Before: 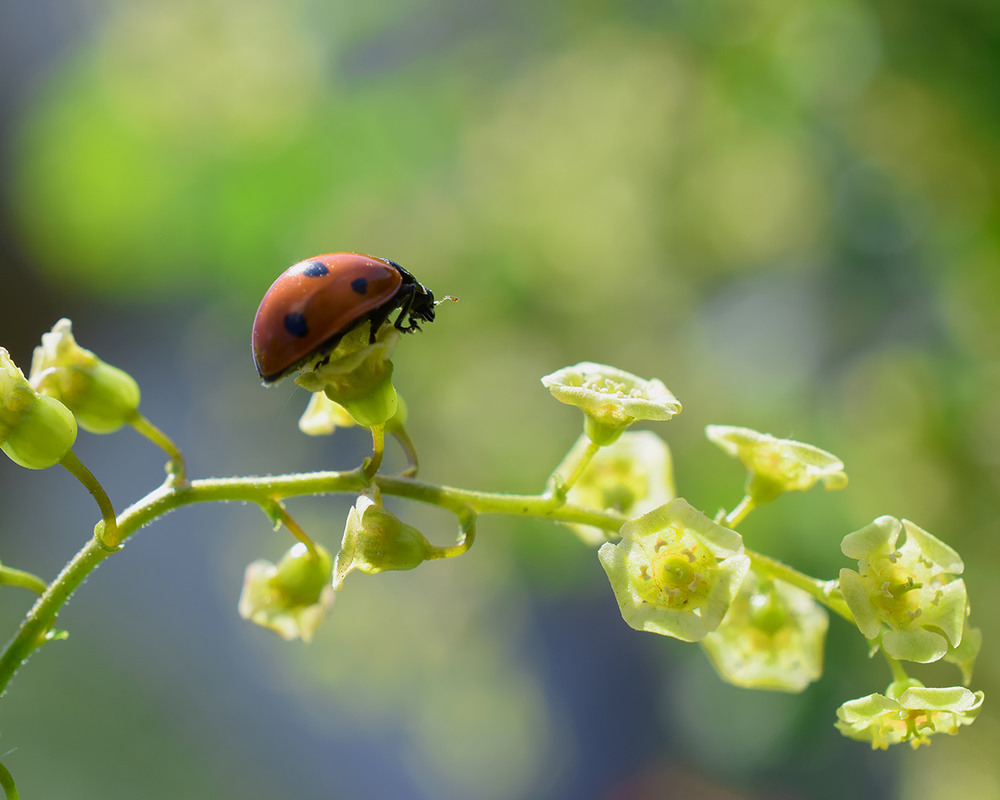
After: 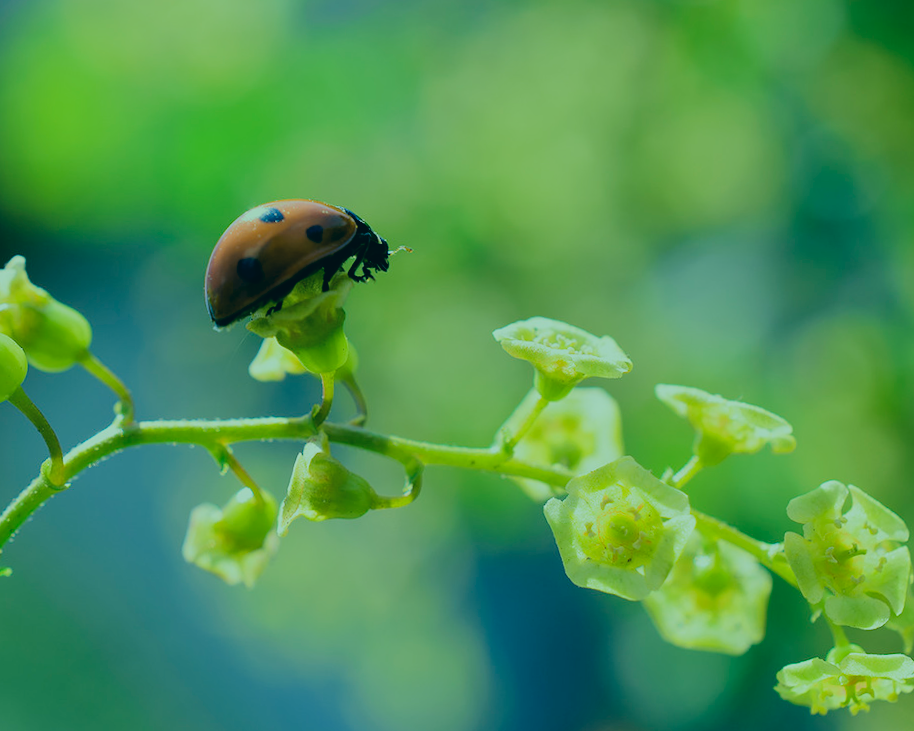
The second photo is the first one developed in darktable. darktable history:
filmic rgb: black relative exposure -6.98 EV, white relative exposure 5.63 EV, hardness 2.86
color correction: highlights a* -20.08, highlights b* 9.8, shadows a* -20.4, shadows b* -10.76
crop and rotate: angle -1.96°, left 3.097%, top 4.154%, right 1.586%, bottom 0.529%
